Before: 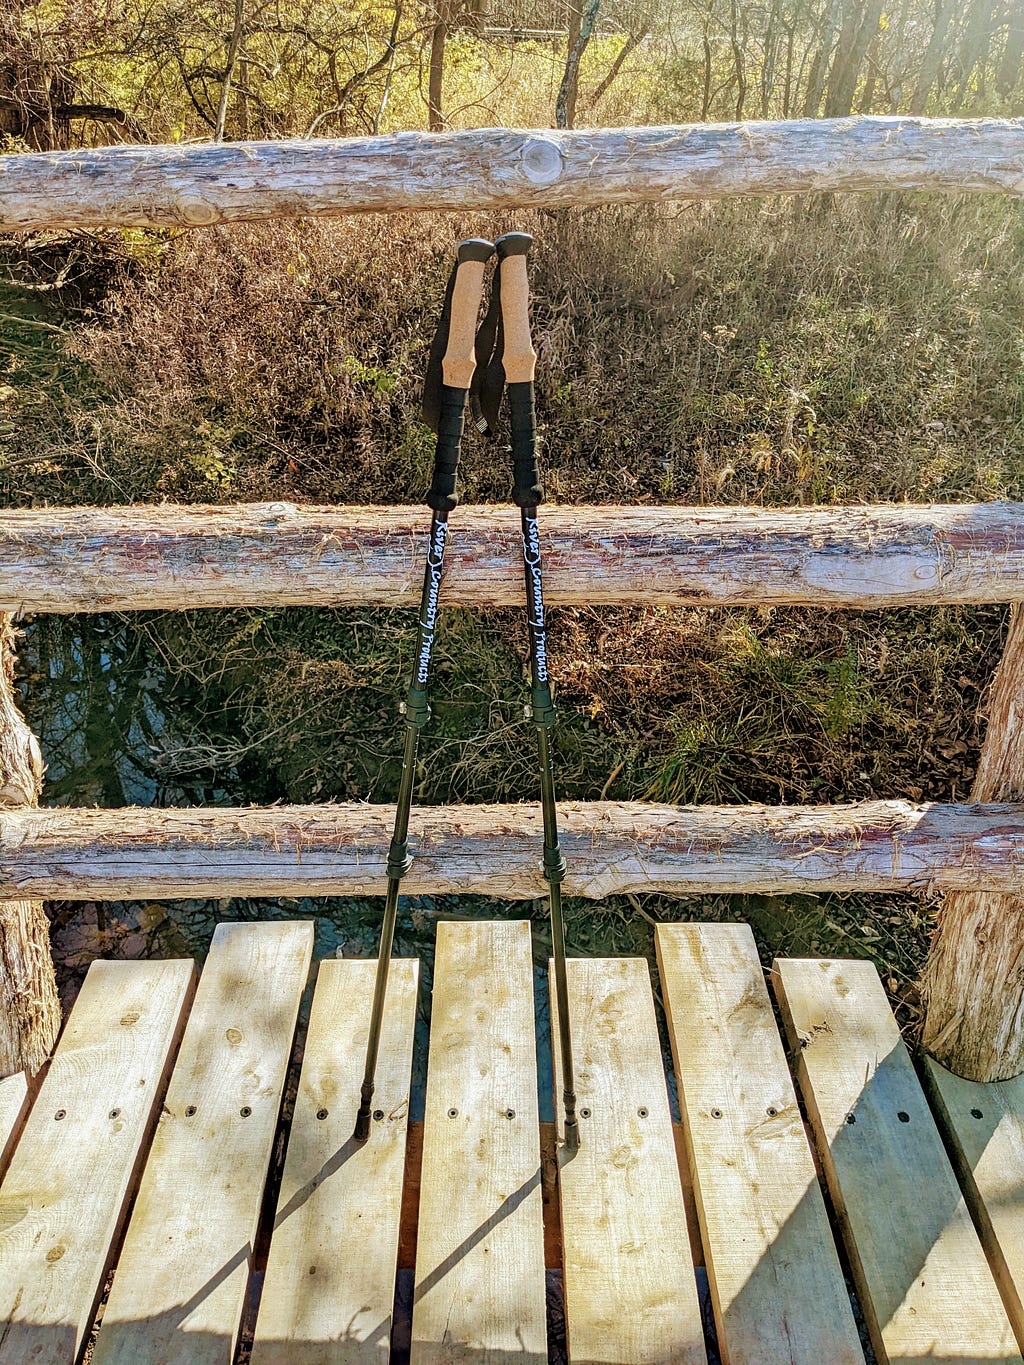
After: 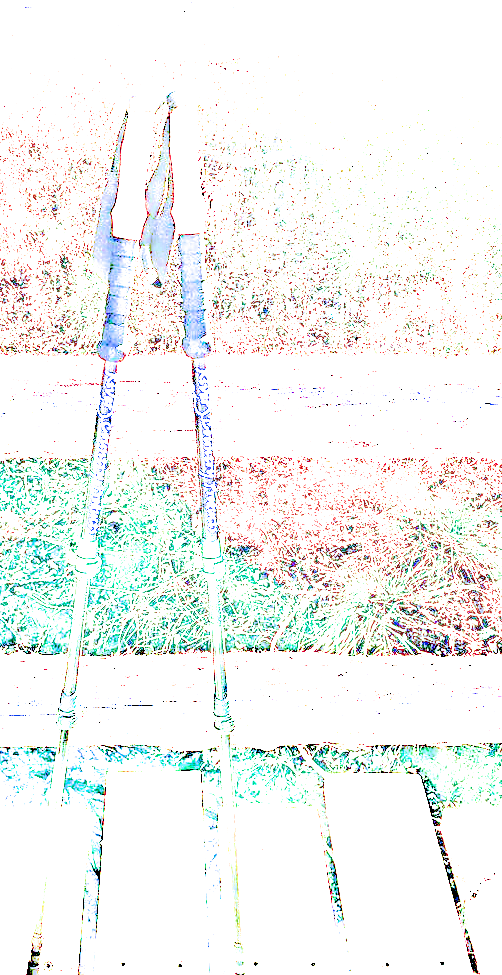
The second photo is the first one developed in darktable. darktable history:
color calibration: illuminant custom, x 0.461, y 0.428, temperature 2619.35 K, saturation algorithm version 1 (2020)
crop: left 32.26%, top 10.952%, right 18.679%, bottom 17.582%
haze removal: compatibility mode true
filmic rgb: black relative exposure -7.65 EV, white relative exposure 4.56 EV, threshold 2.96 EV, hardness 3.61, enable highlight reconstruction true
exposure: exposure 7.966 EV, compensate highlight preservation false
